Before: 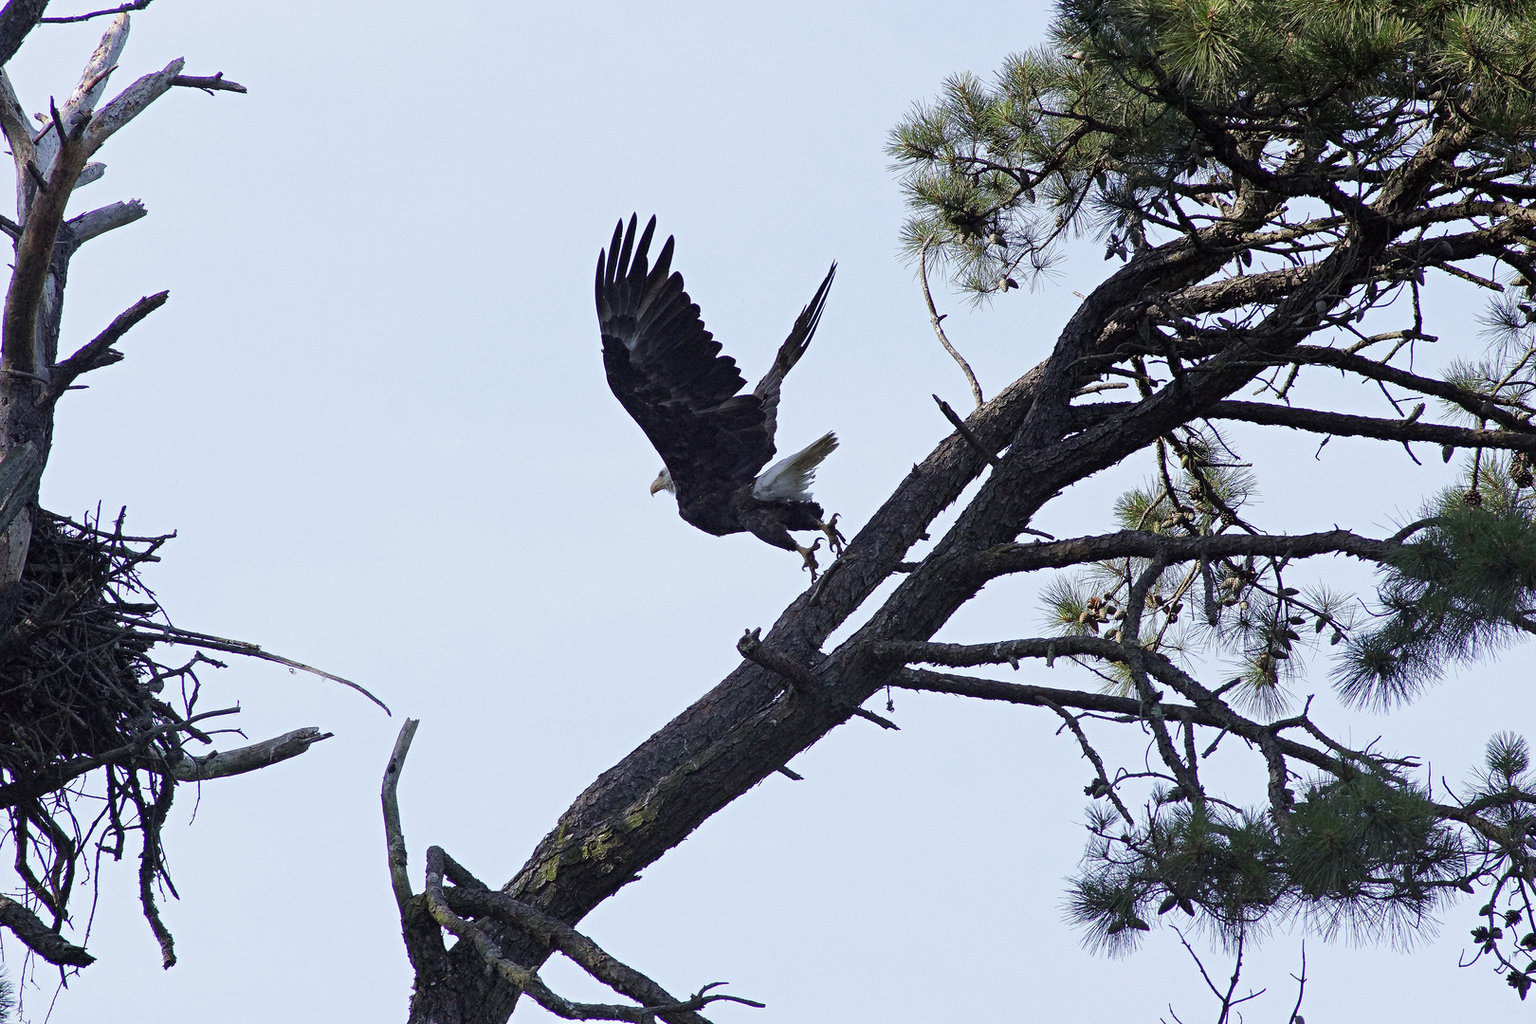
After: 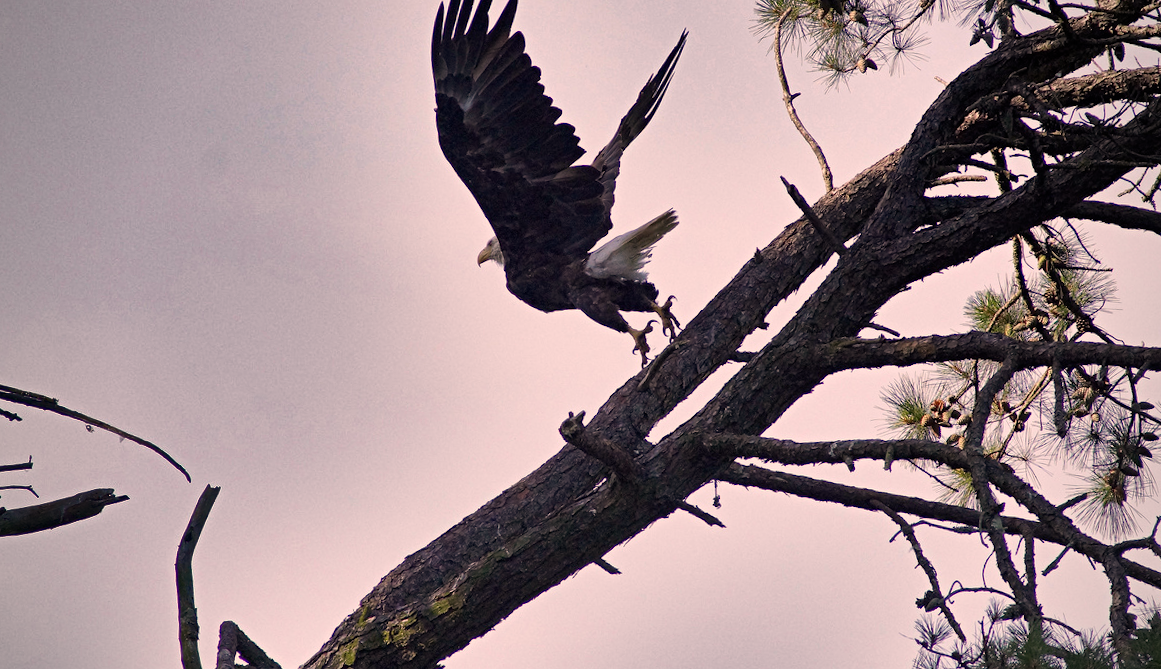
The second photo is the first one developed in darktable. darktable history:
color correction: highlights a* 17.68, highlights b* 18.87
shadows and highlights: shadows 24.65, highlights -76.36, soften with gaussian
vignetting: fall-off radius 60.84%
crop and rotate: angle -3.32°, left 9.807%, top 20.886%, right 12.371%, bottom 11.802%
